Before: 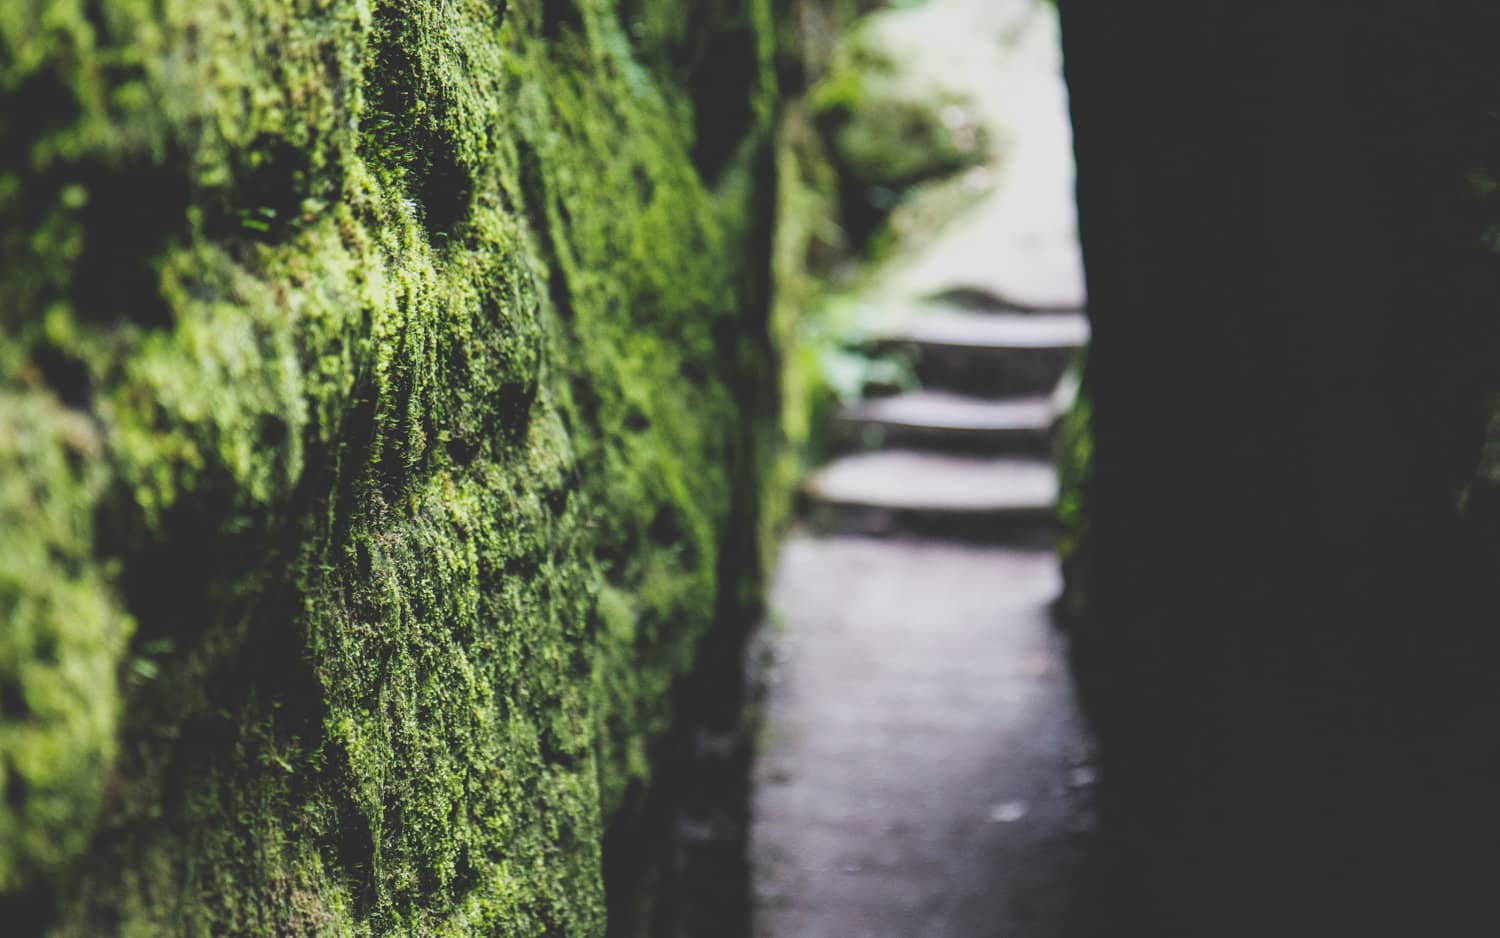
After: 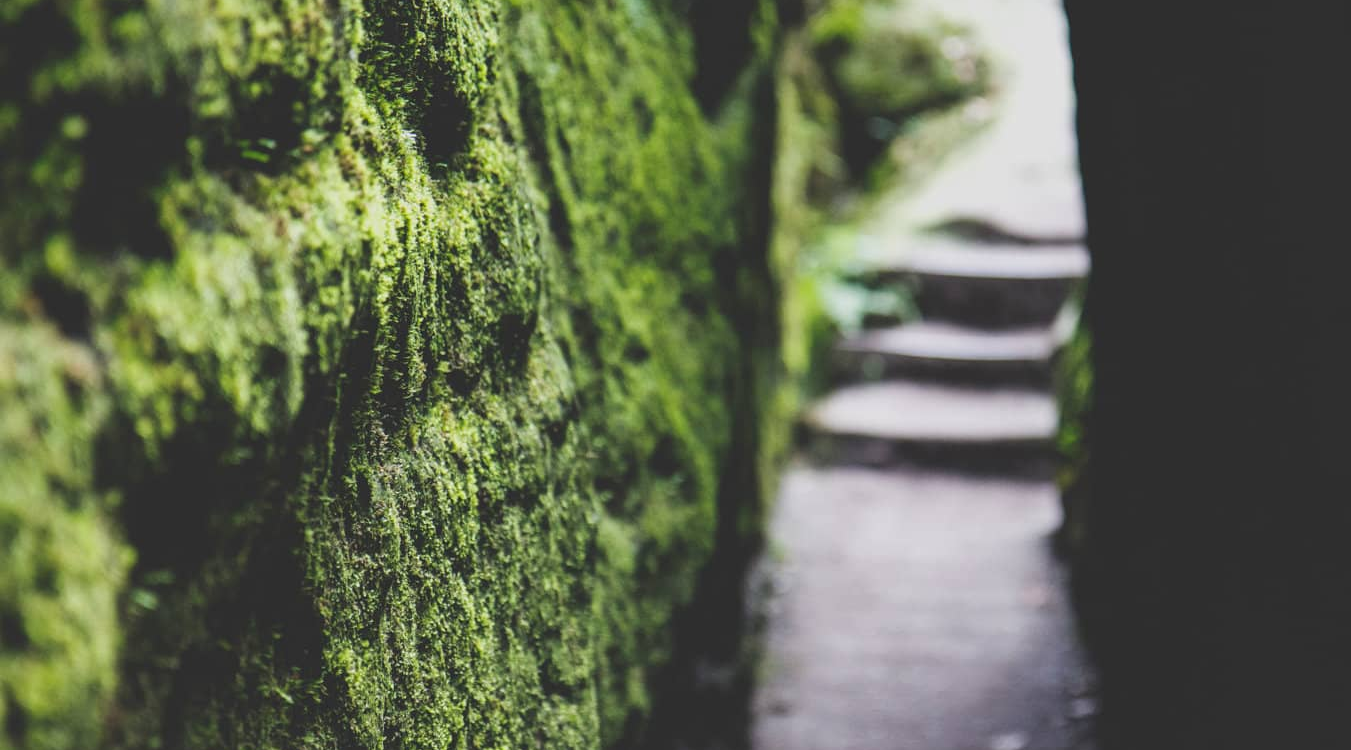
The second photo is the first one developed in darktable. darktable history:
crop: top 7.449%, right 9.909%, bottom 12.093%
